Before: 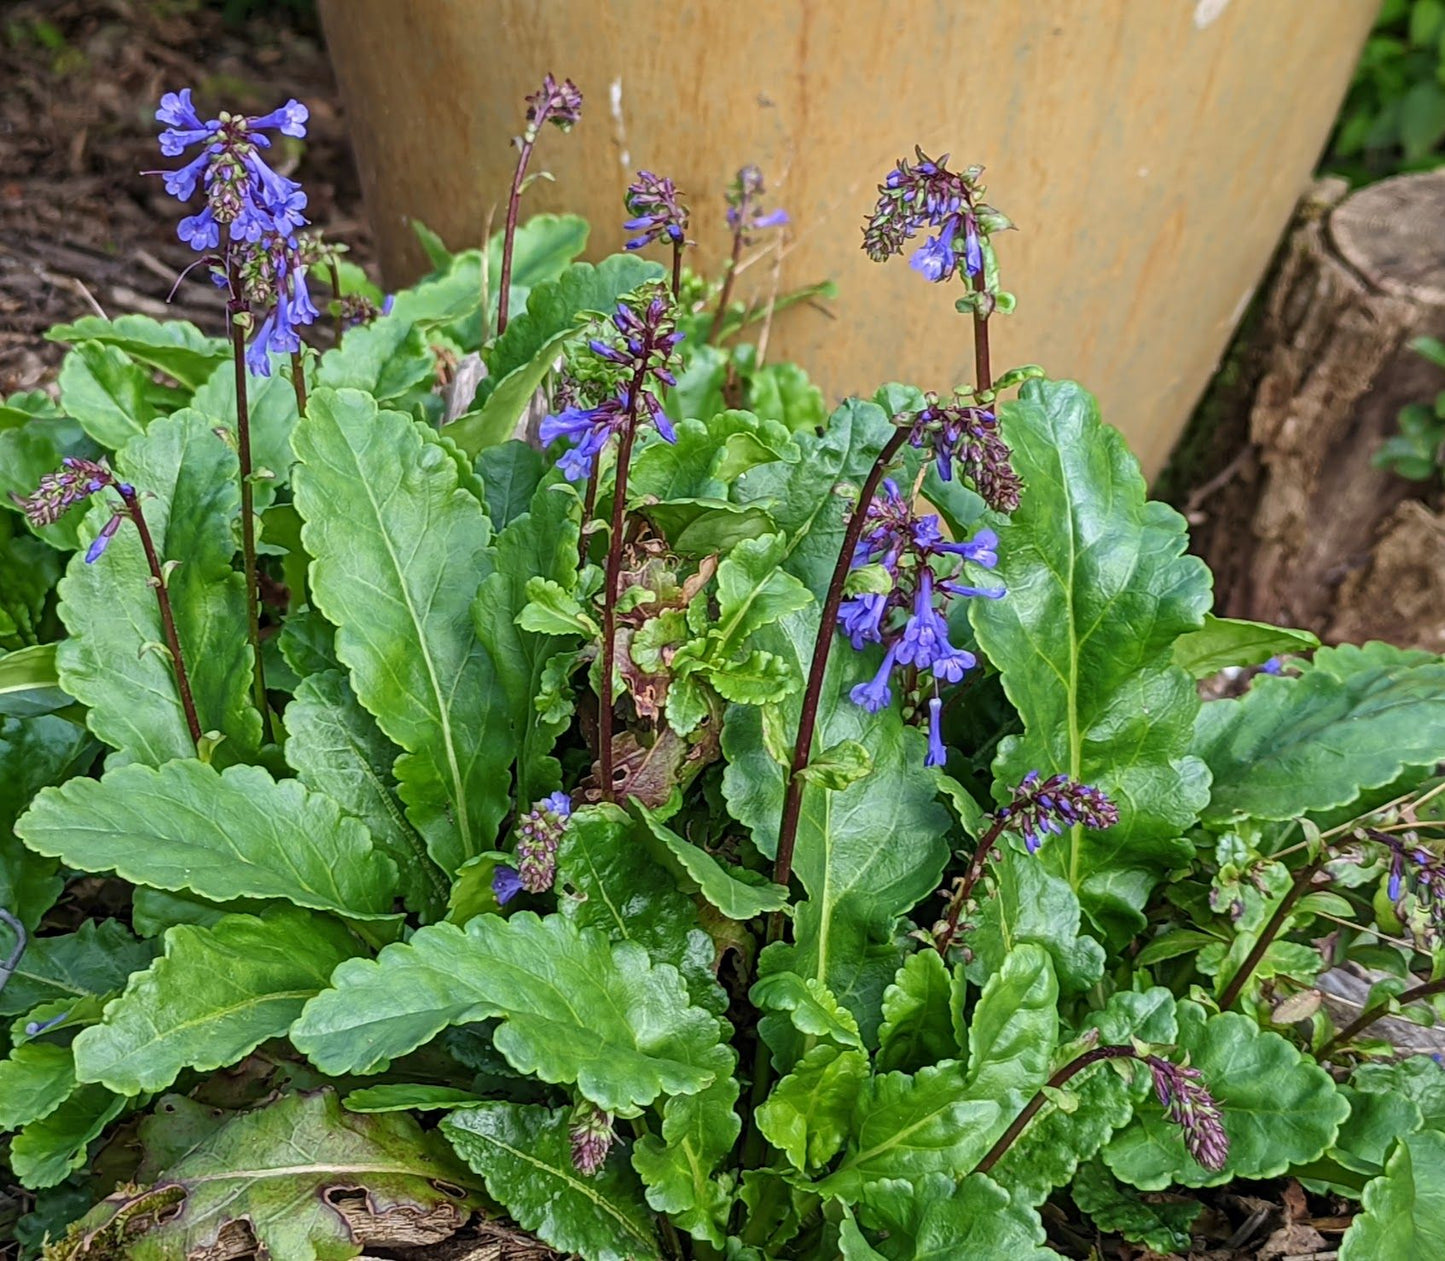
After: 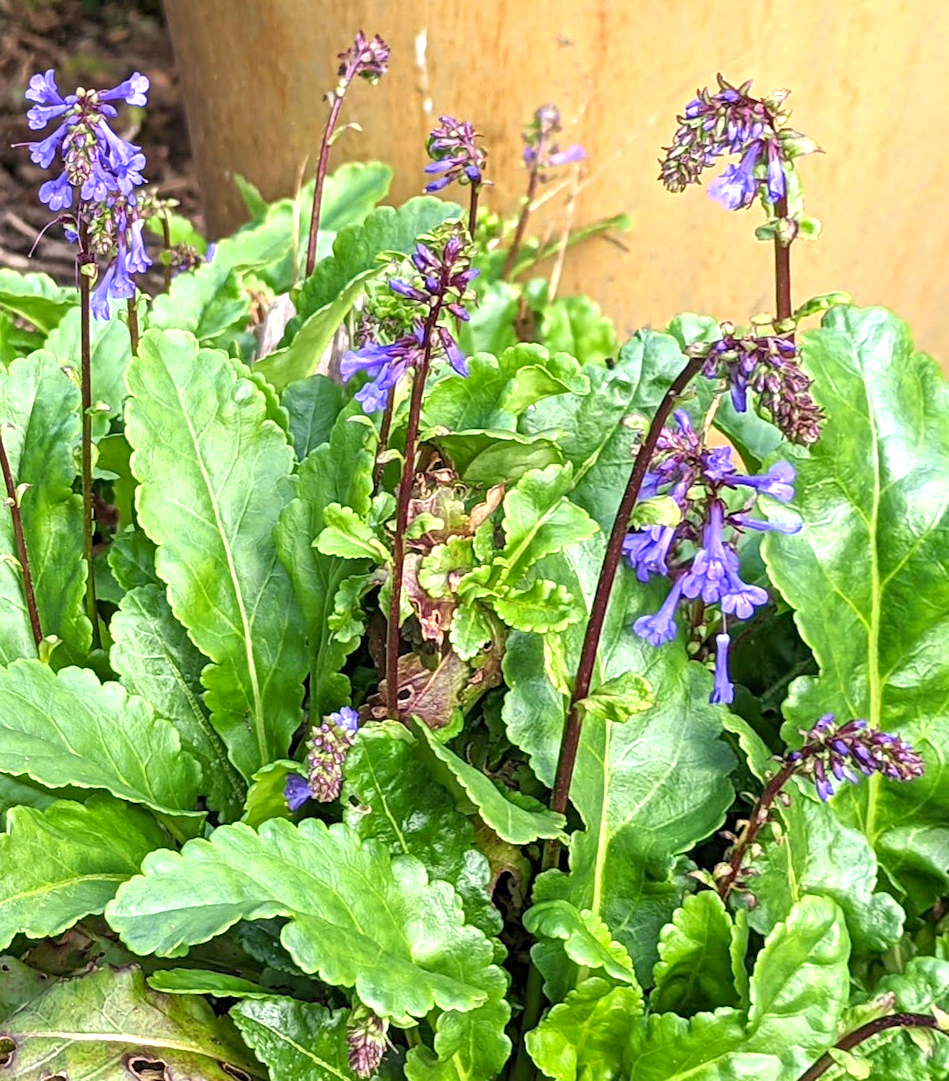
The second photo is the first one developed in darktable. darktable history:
rotate and perspective: rotation 1.69°, lens shift (vertical) -0.023, lens shift (horizontal) -0.291, crop left 0.025, crop right 0.988, crop top 0.092, crop bottom 0.842
crop and rotate: left 6.617%, right 26.717%
exposure: black level correction 0.001, exposure 0.955 EV, compensate exposure bias true, compensate highlight preservation false
color correction: highlights a* 3.84, highlights b* 5.07
